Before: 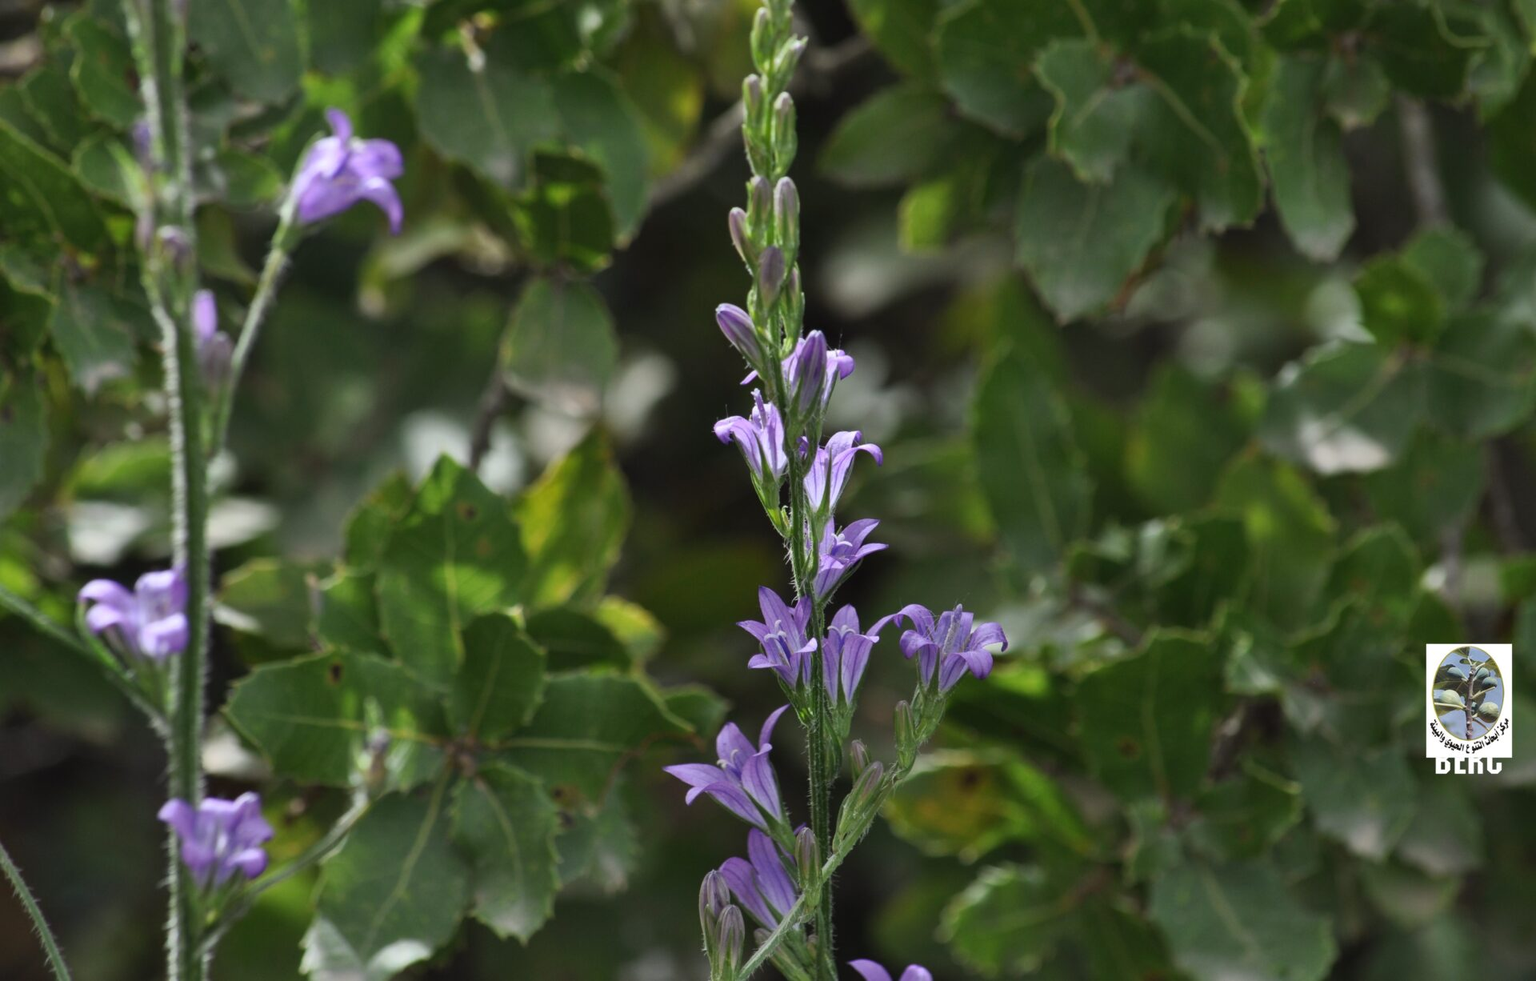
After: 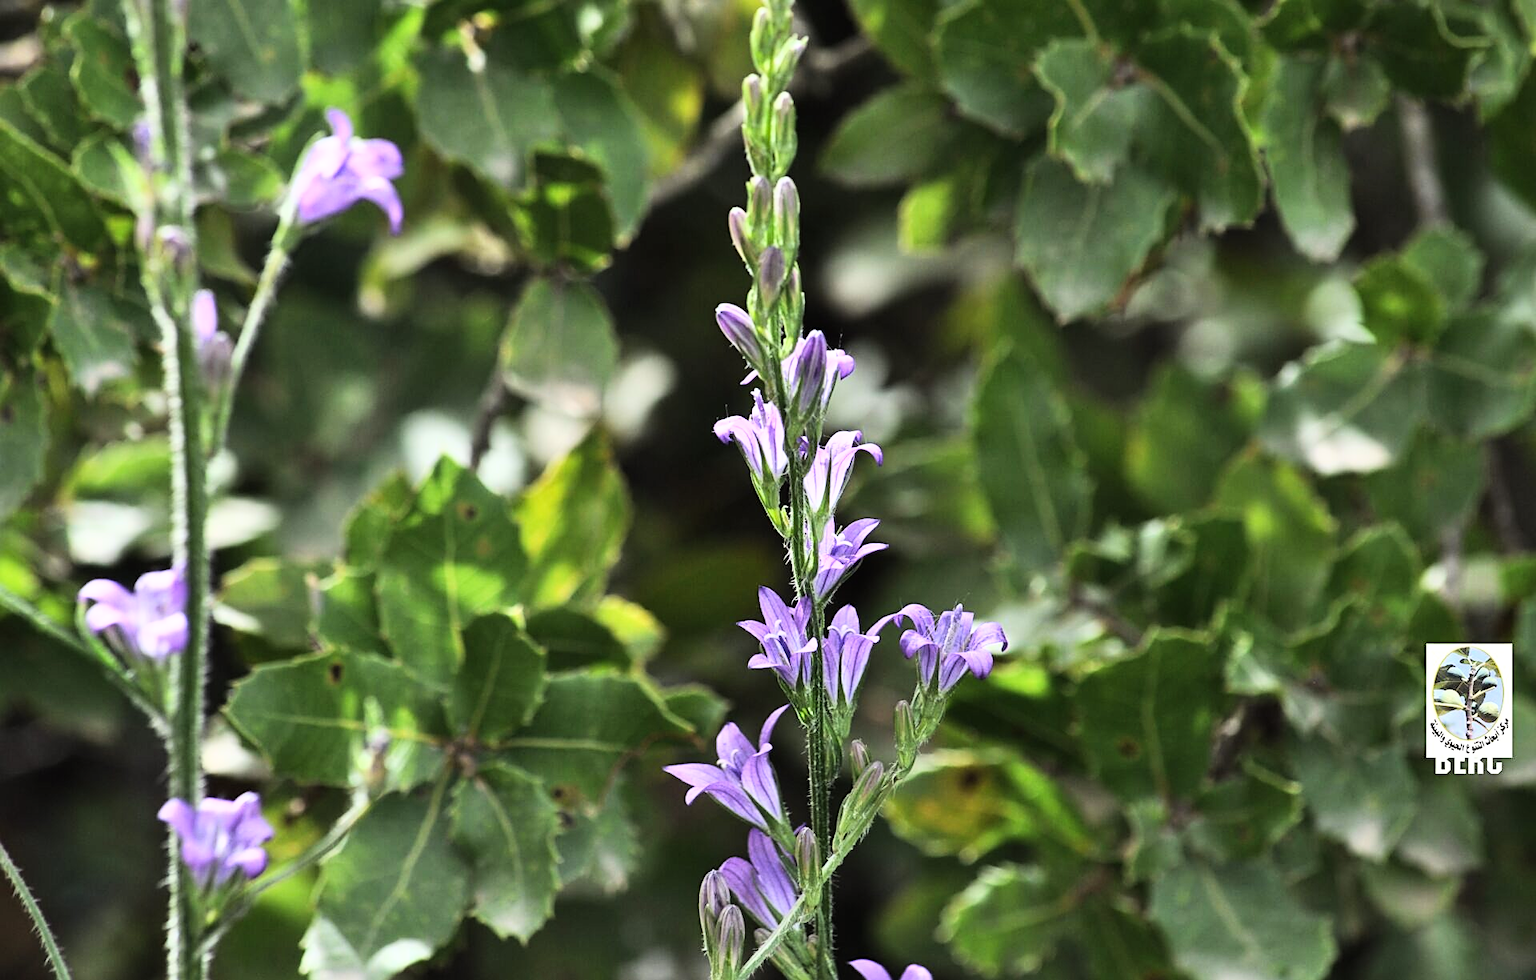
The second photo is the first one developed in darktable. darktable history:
exposure: compensate highlight preservation false
base curve: curves: ch0 [(0, 0) (0.007, 0.004) (0.027, 0.03) (0.046, 0.07) (0.207, 0.54) (0.442, 0.872) (0.673, 0.972) (1, 1)], exposure shift 0.581
sharpen: on, module defaults
